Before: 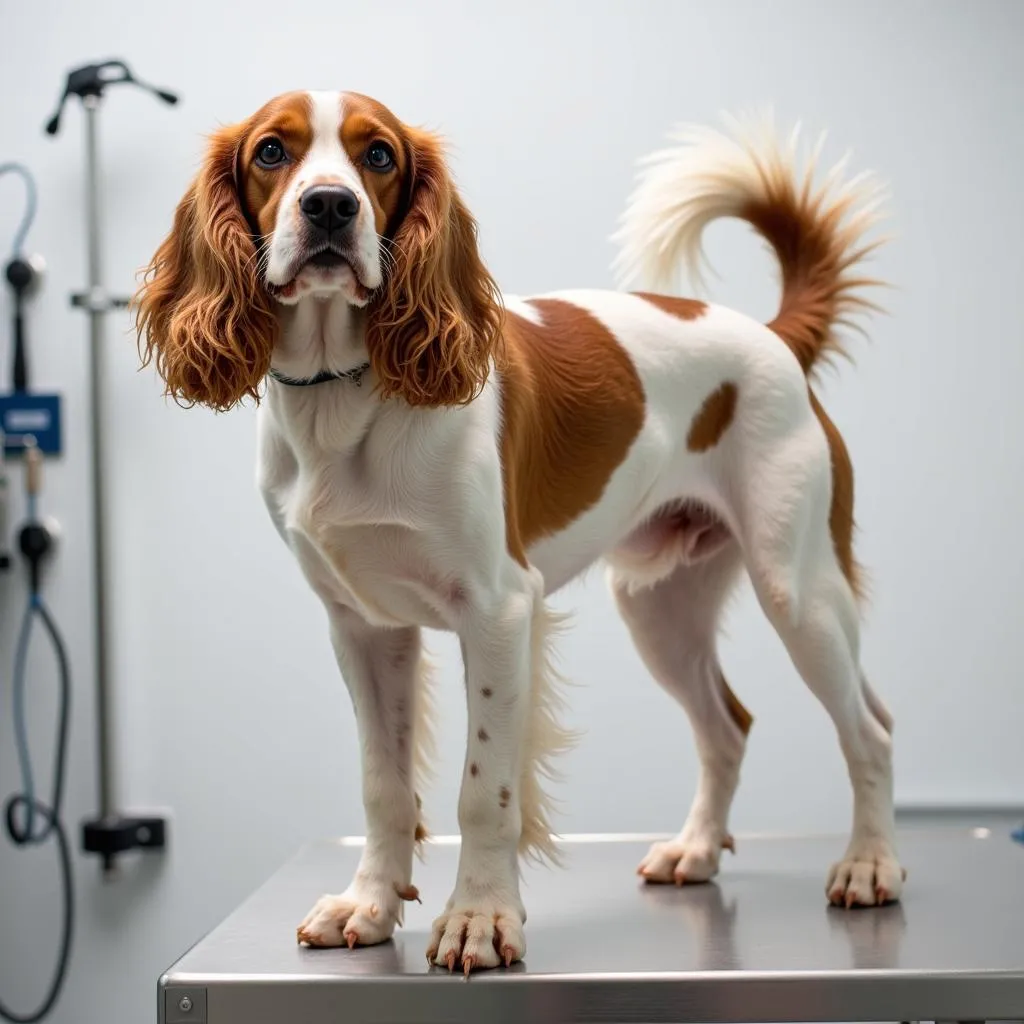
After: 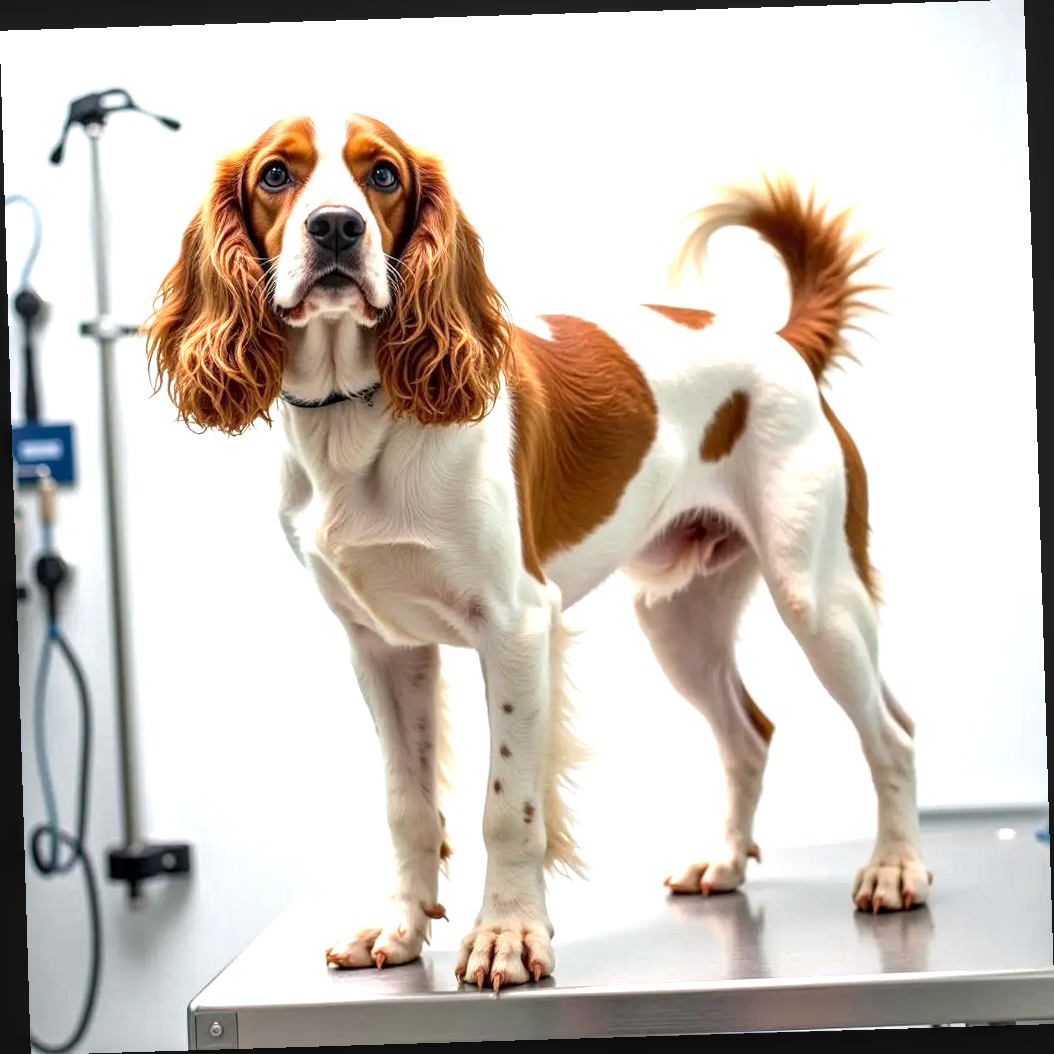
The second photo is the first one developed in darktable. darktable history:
rotate and perspective: rotation -1.75°, automatic cropping off
local contrast: on, module defaults
exposure: black level correction 0, exposure 1.2 EV, compensate highlight preservation false
